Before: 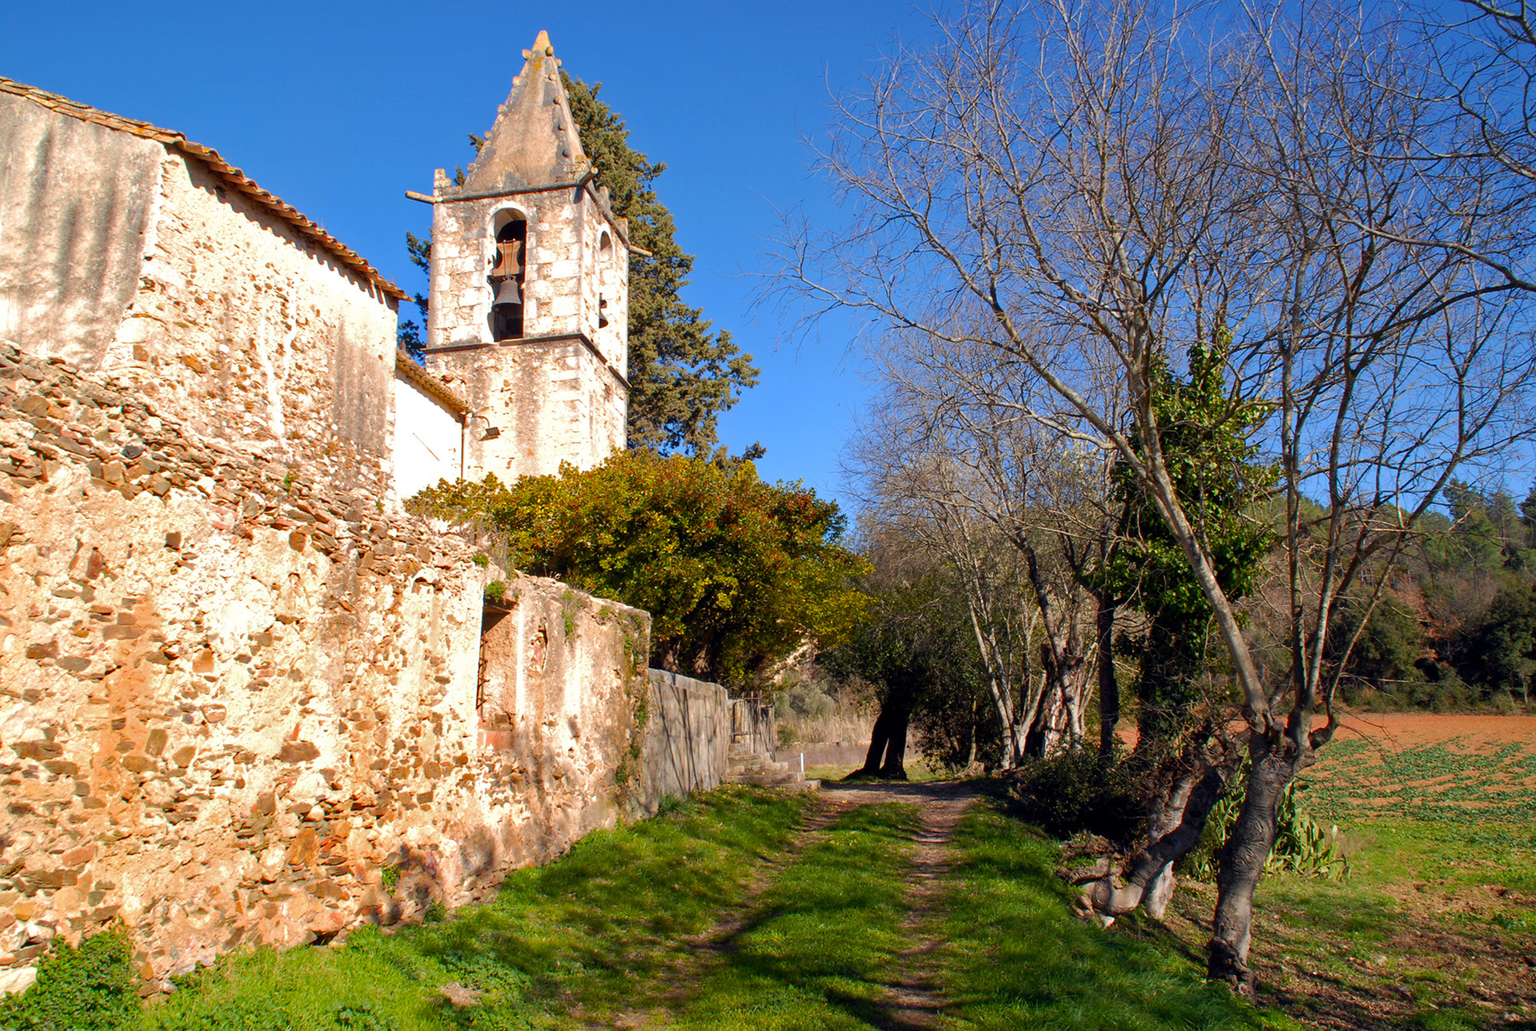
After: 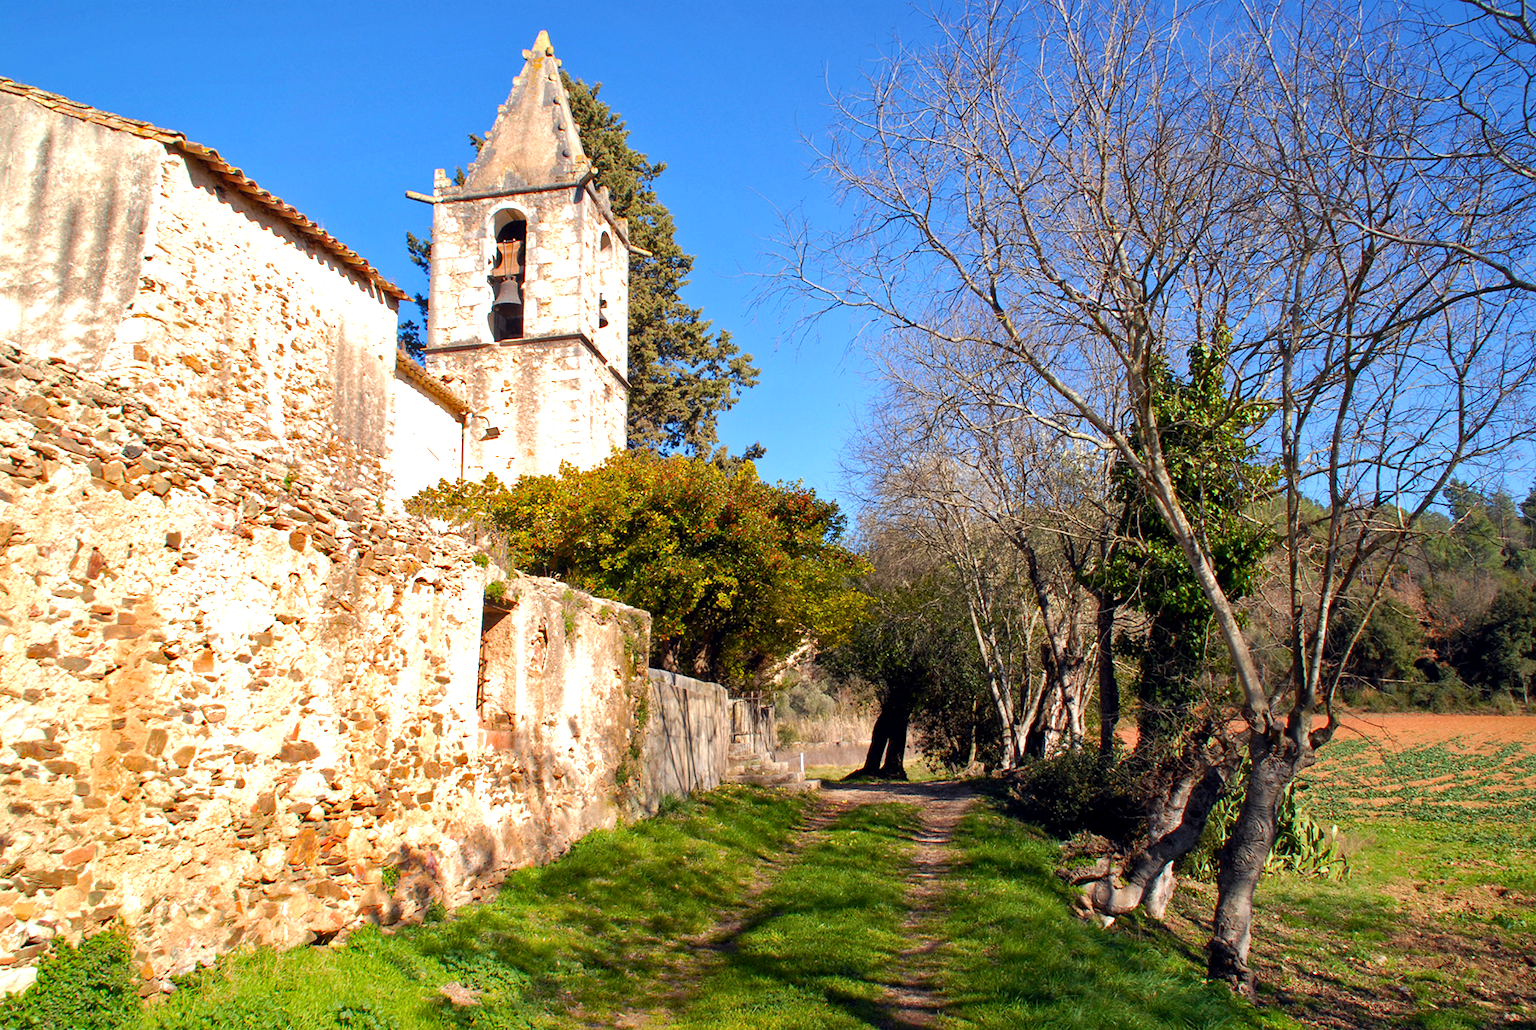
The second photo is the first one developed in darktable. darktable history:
exposure: black level correction 0, exposure 0.5 EV, compensate exposure bias true, compensate highlight preservation false
local contrast: mode bilateral grid, contrast 20, coarseness 50, detail 120%, midtone range 0.2
